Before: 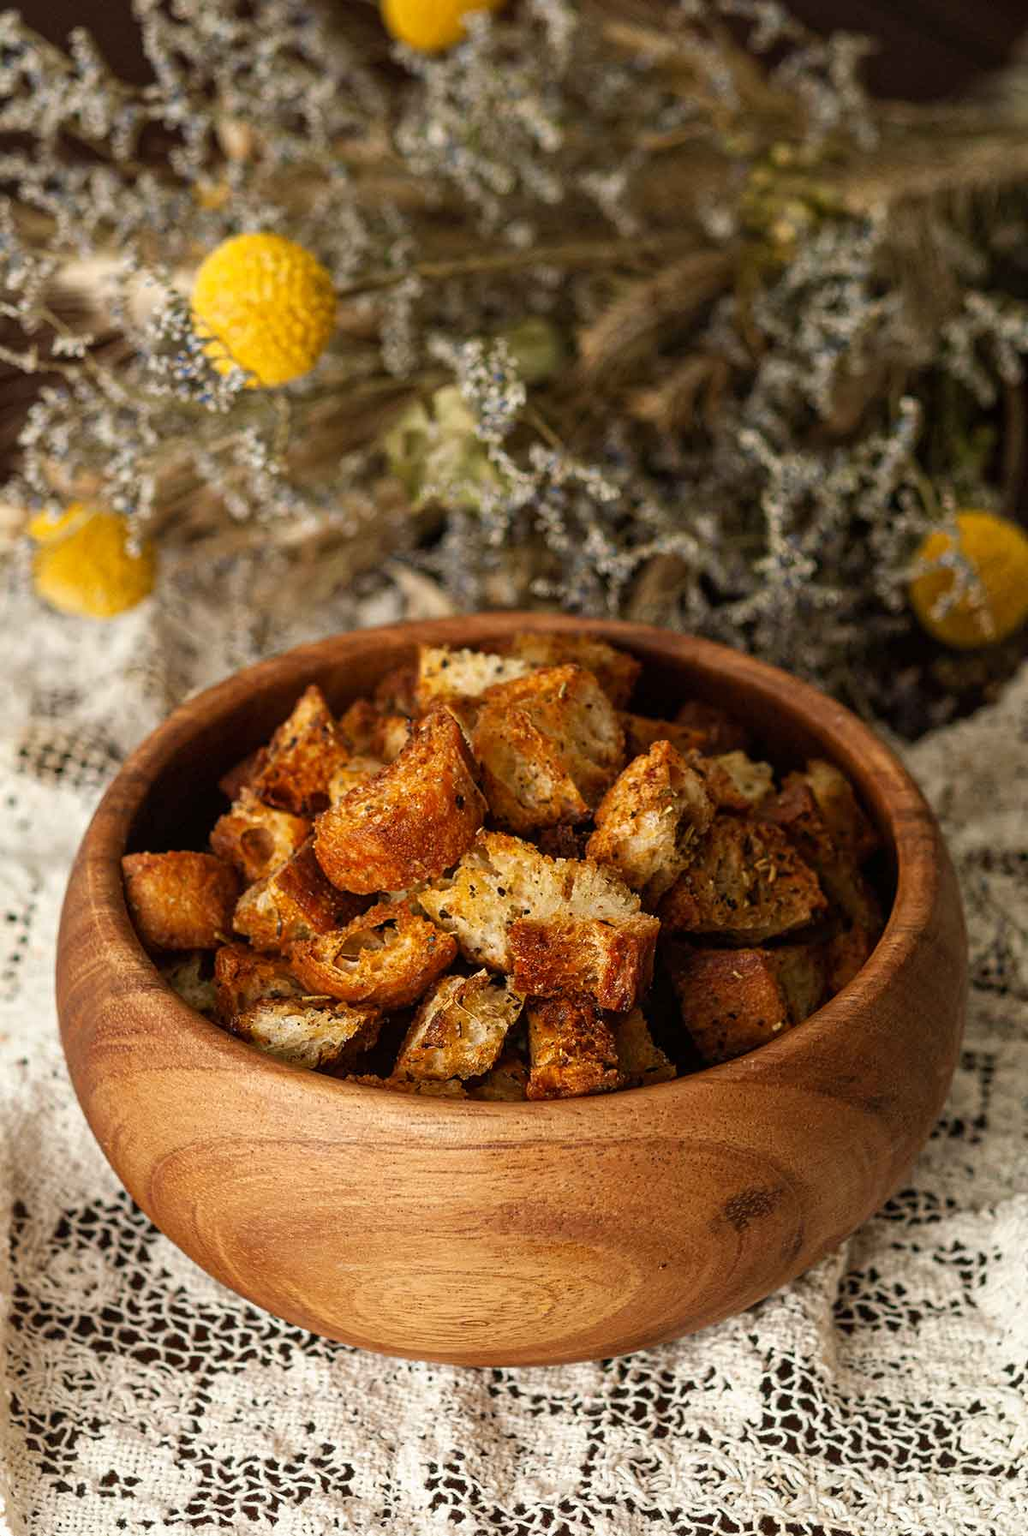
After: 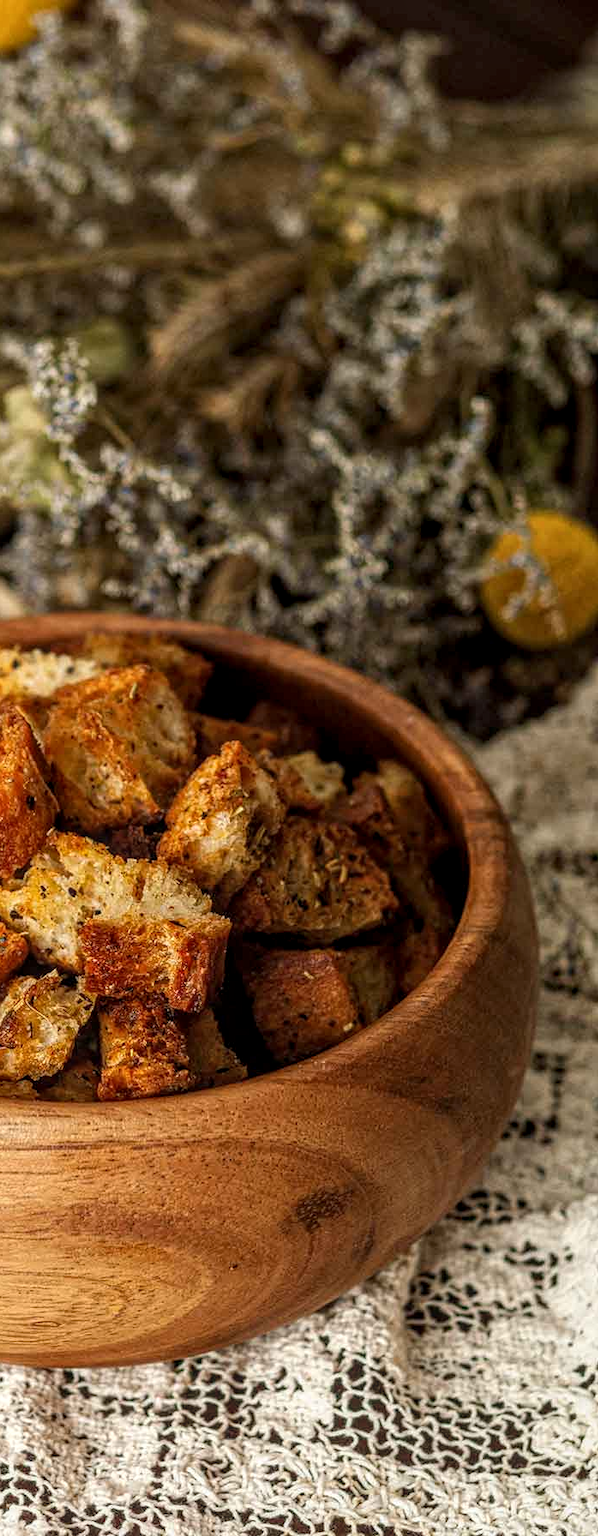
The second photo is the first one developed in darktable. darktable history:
crop: left 41.787%
local contrast: highlights 2%, shadows 2%, detail 133%
